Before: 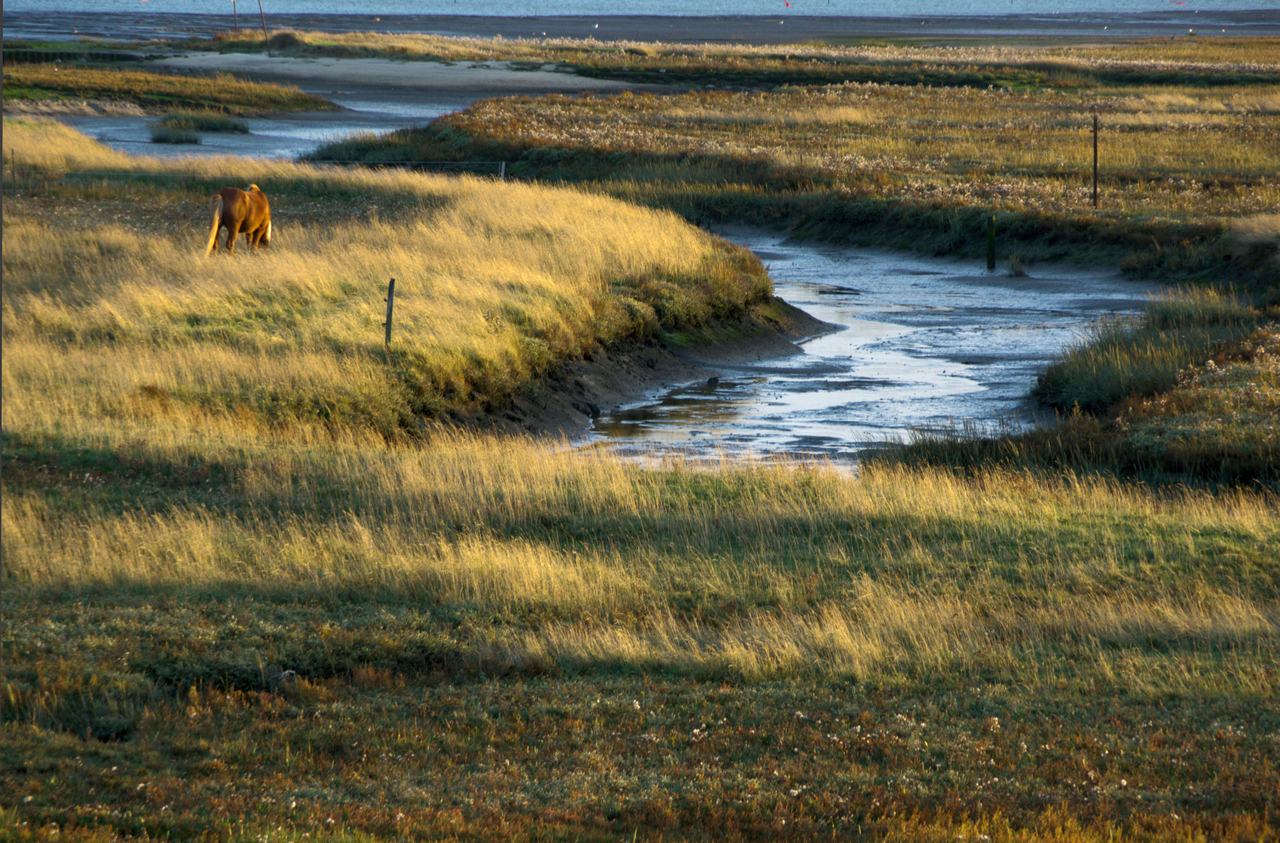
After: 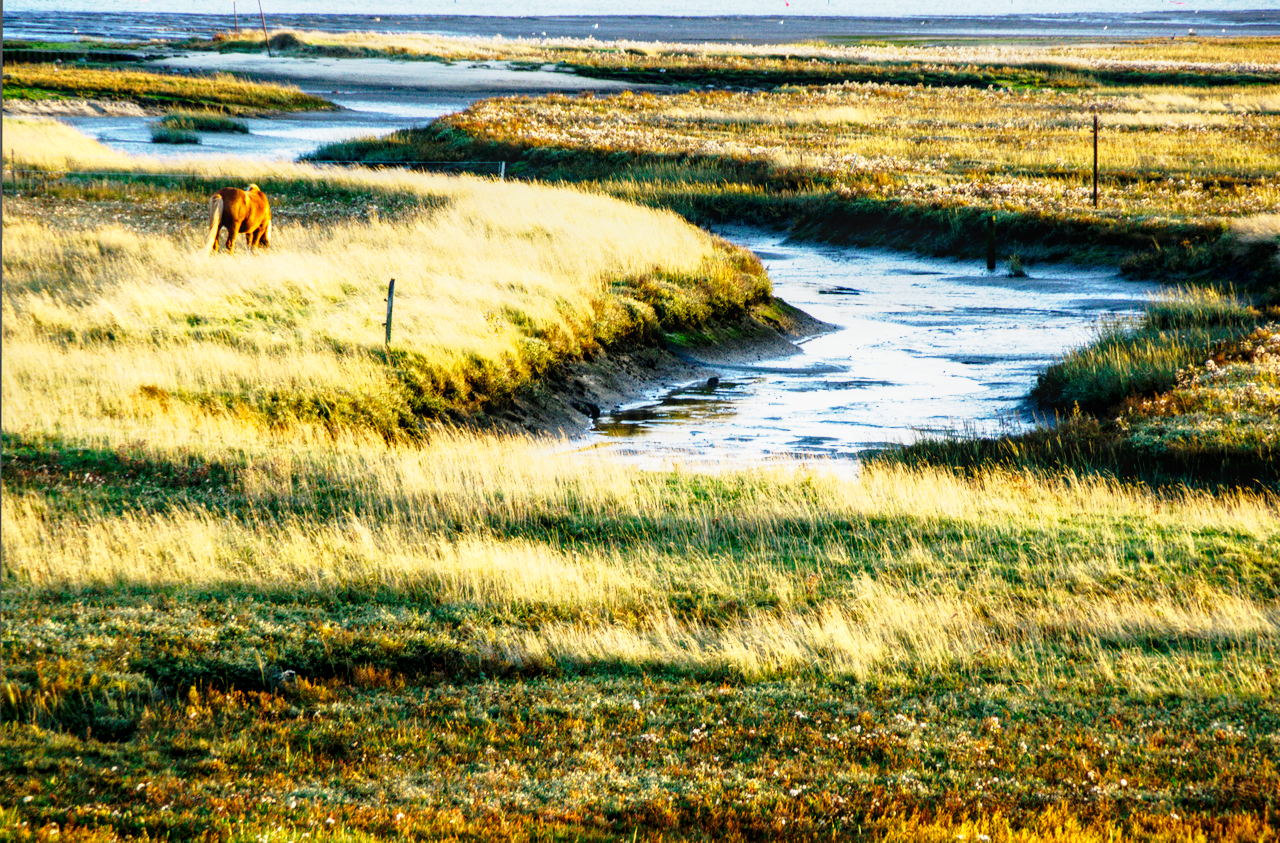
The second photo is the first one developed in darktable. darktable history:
local contrast: on, module defaults
base curve: curves: ch0 [(0, 0) (0.007, 0.004) (0.027, 0.03) (0.046, 0.07) (0.207, 0.54) (0.442, 0.872) (0.673, 0.972) (1, 1)], preserve colors none
tone curve: curves: ch0 [(0, 0) (0.062, 0.023) (0.168, 0.142) (0.359, 0.419) (0.469, 0.544) (0.634, 0.722) (0.839, 0.909) (0.998, 0.978)]; ch1 [(0, 0) (0.437, 0.408) (0.472, 0.47) (0.502, 0.504) (0.527, 0.546) (0.568, 0.619) (0.608, 0.665) (0.669, 0.748) (0.859, 0.899) (1, 1)]; ch2 [(0, 0) (0.33, 0.301) (0.421, 0.443) (0.473, 0.498) (0.509, 0.5) (0.535, 0.564) (0.575, 0.625) (0.608, 0.667) (1, 1)], preserve colors none
